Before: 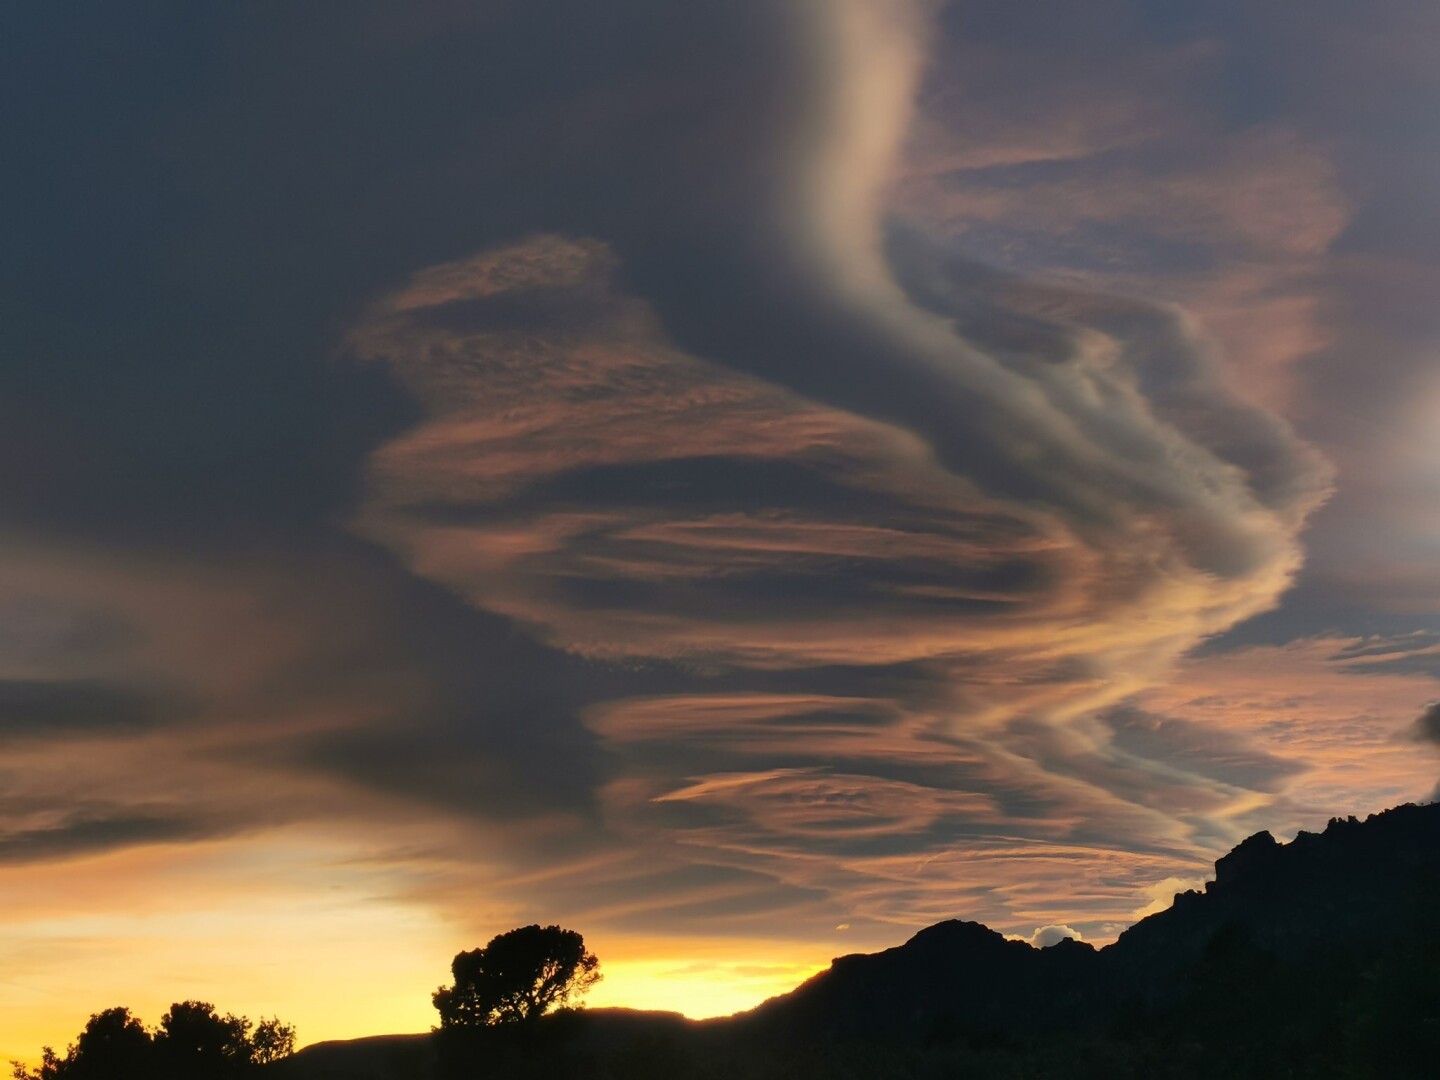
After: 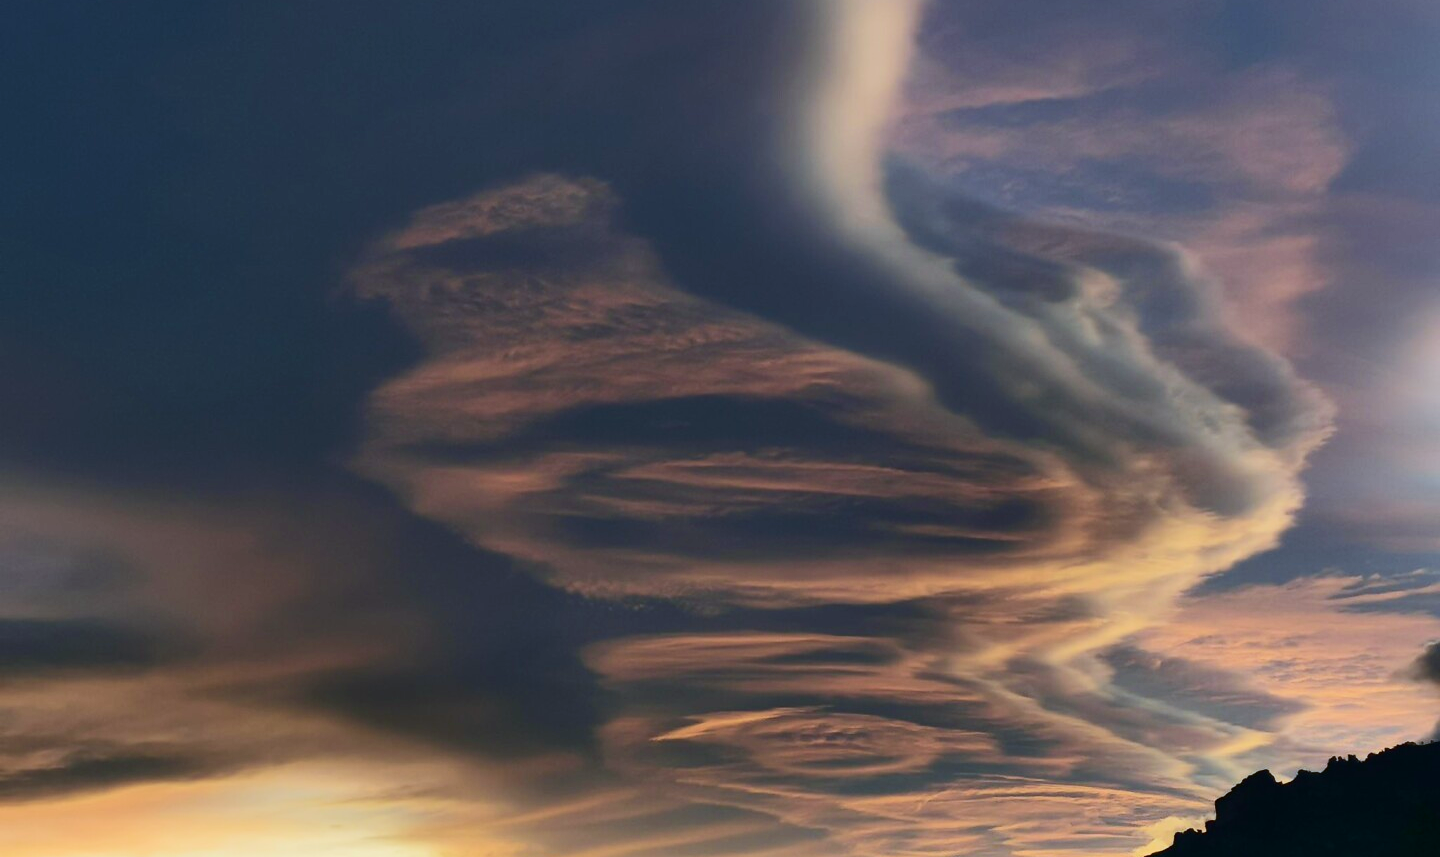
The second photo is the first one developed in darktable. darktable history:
contrast brightness saturation: contrast 0.22
velvia: strength 27%
base curve: curves: ch0 [(0, 0) (0.262, 0.32) (0.722, 0.705) (1, 1)]
crop and rotate: top 5.667%, bottom 14.937%
white balance: red 0.924, blue 1.095
